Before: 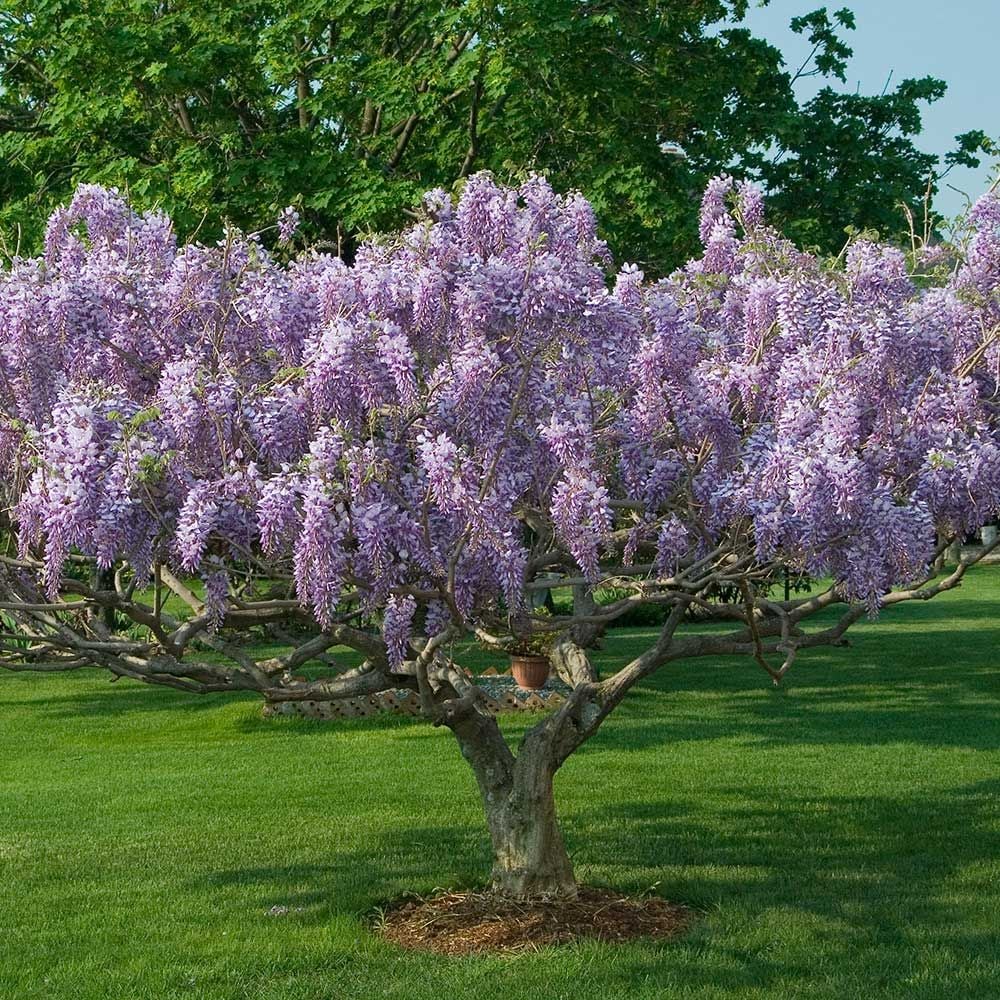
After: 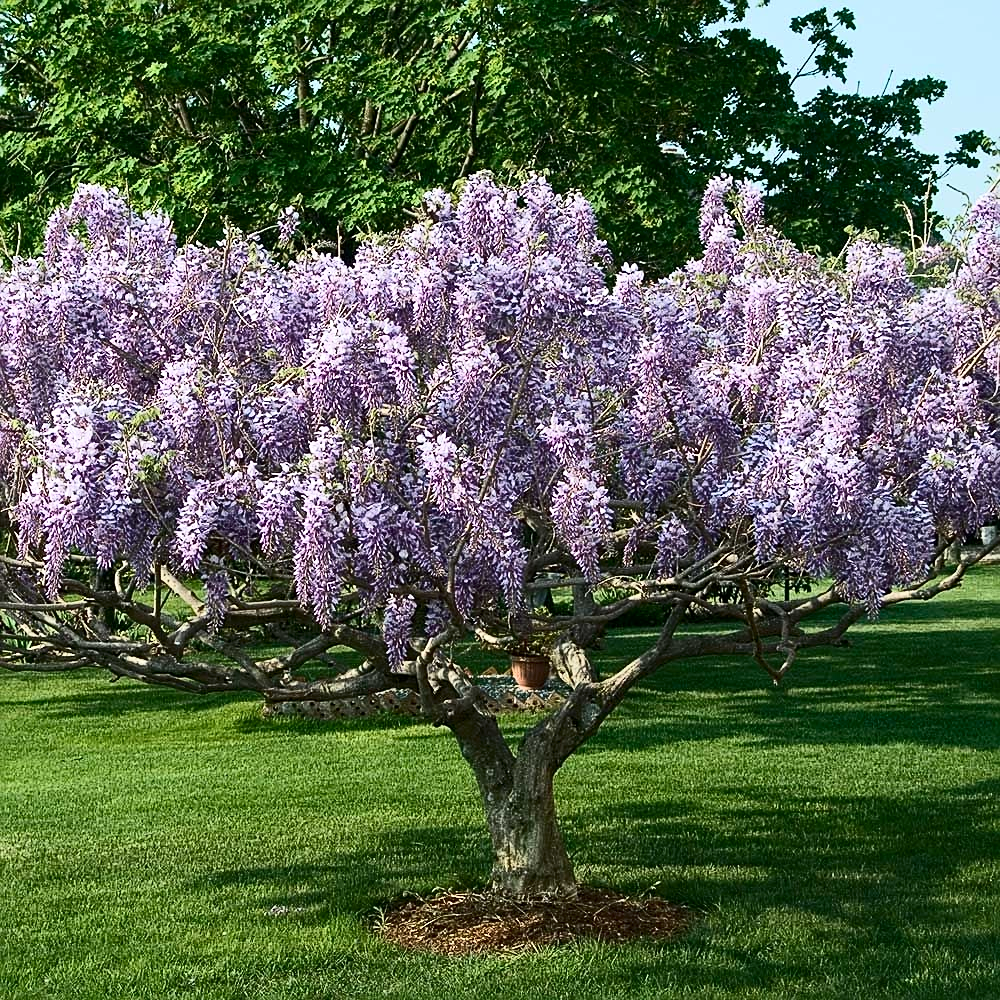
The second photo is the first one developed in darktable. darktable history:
white balance: emerald 1
contrast brightness saturation: contrast 0.39, brightness 0.1
sharpen: on, module defaults
